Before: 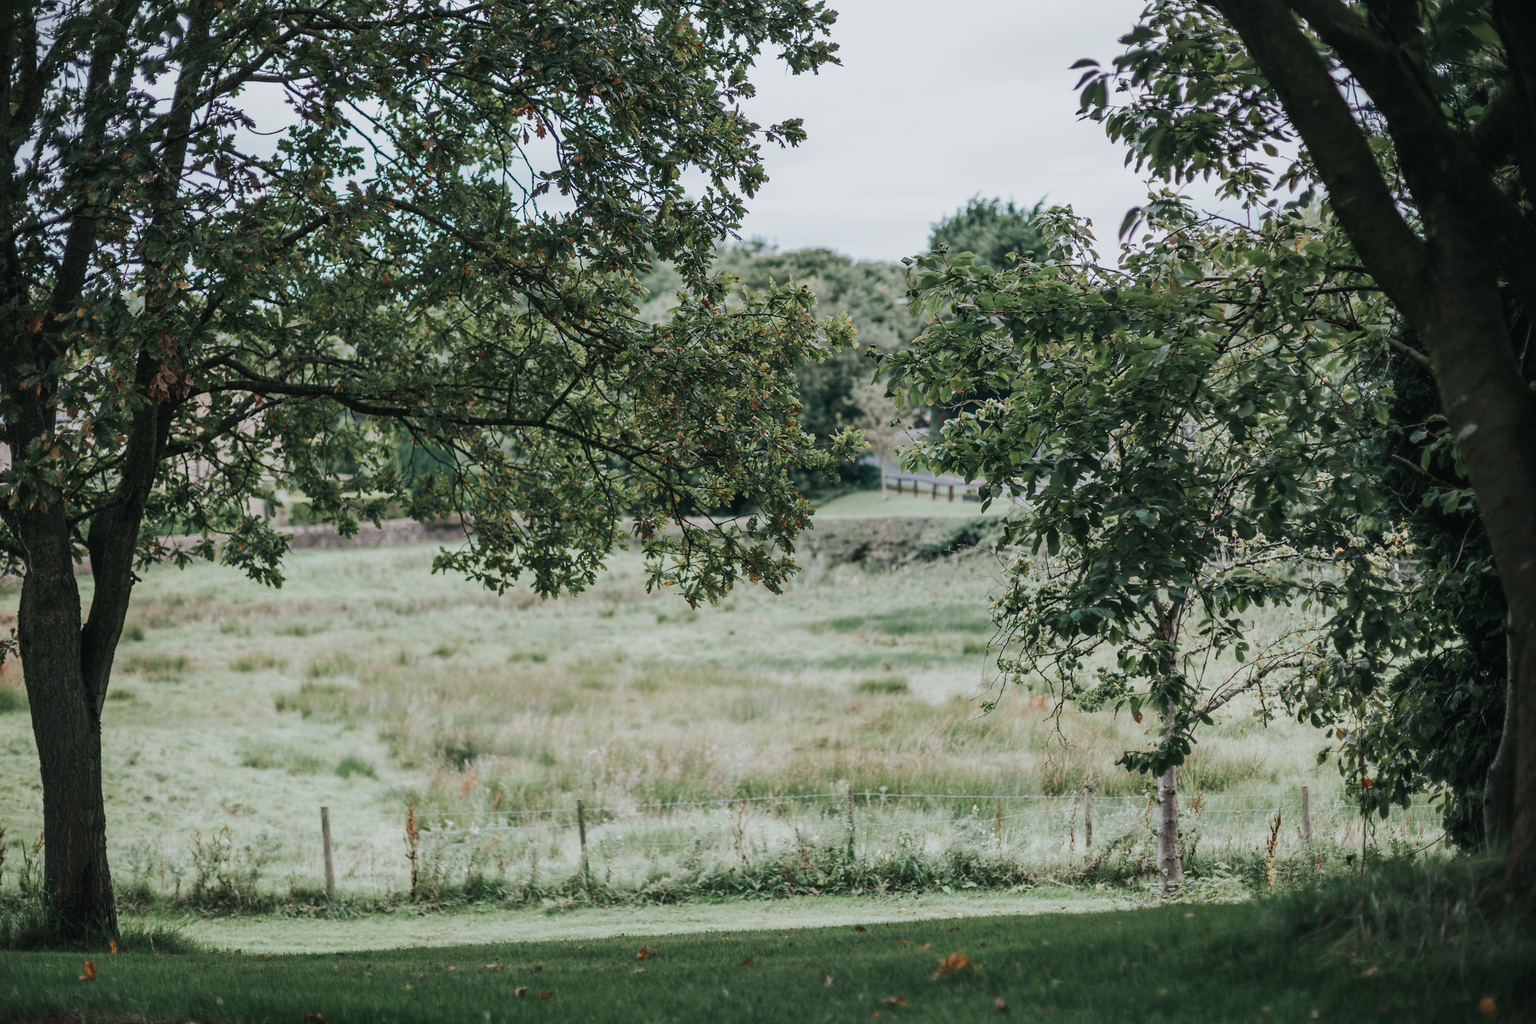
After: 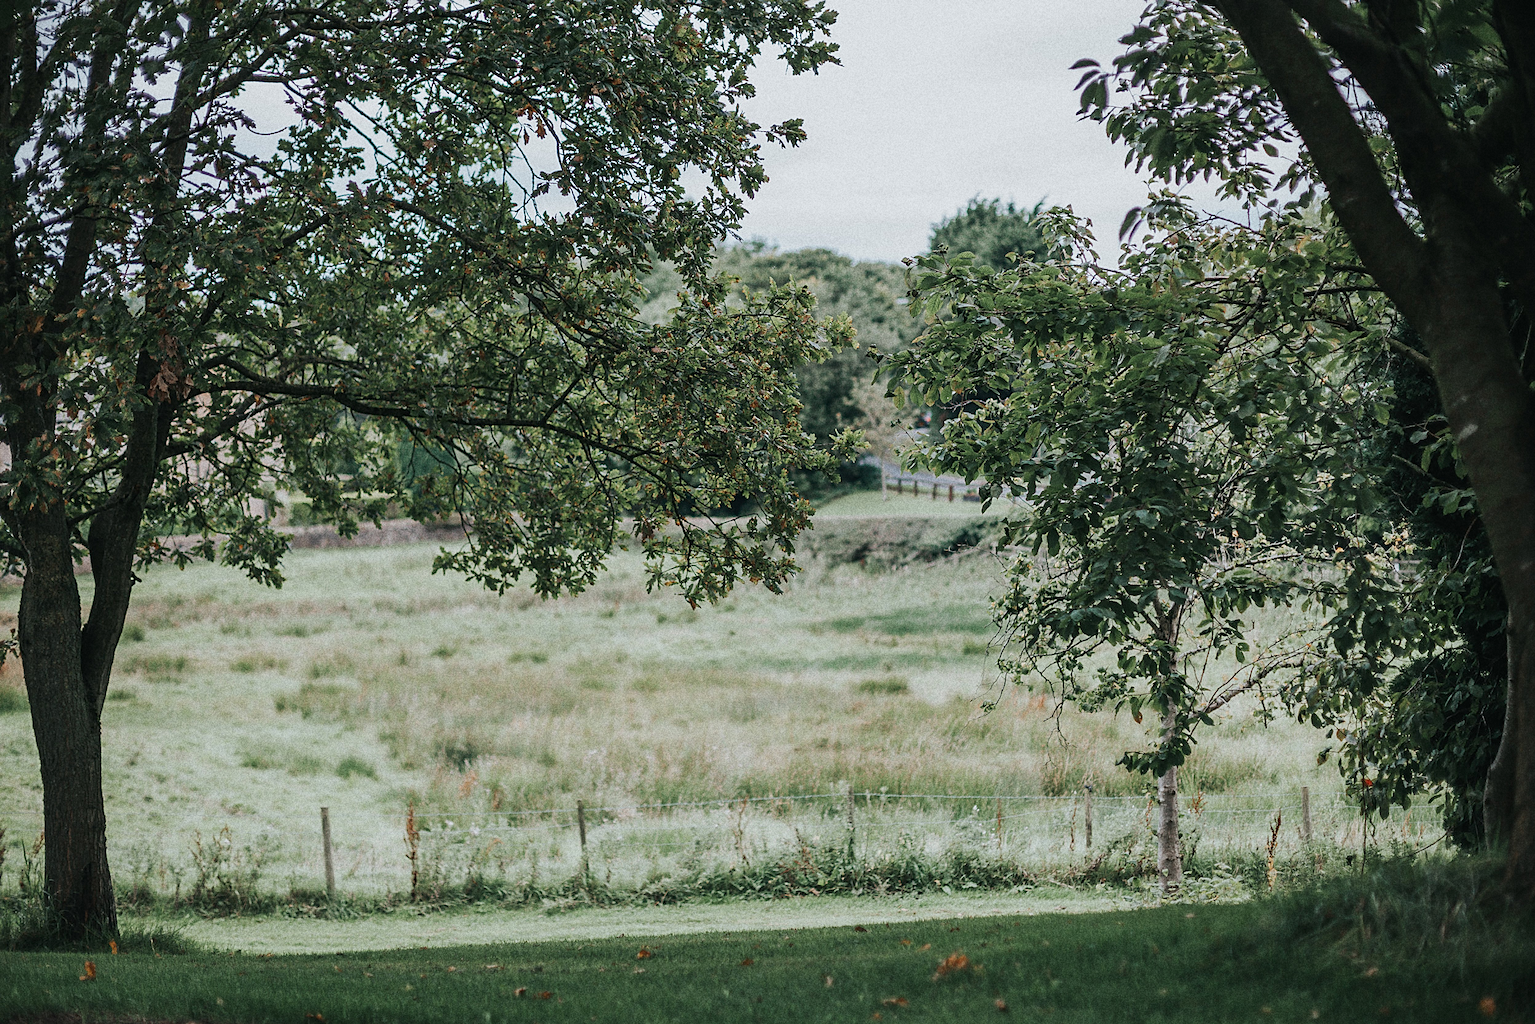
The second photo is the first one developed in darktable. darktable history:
sharpen: on, module defaults
grain: strength 49.07%
